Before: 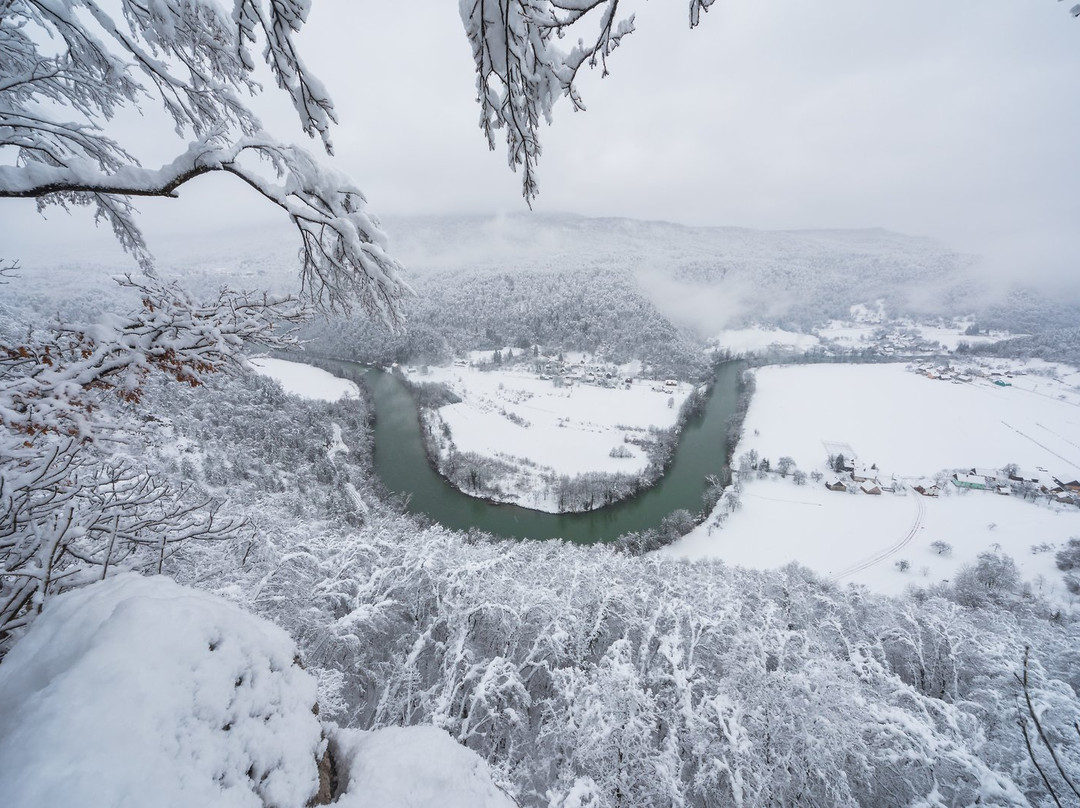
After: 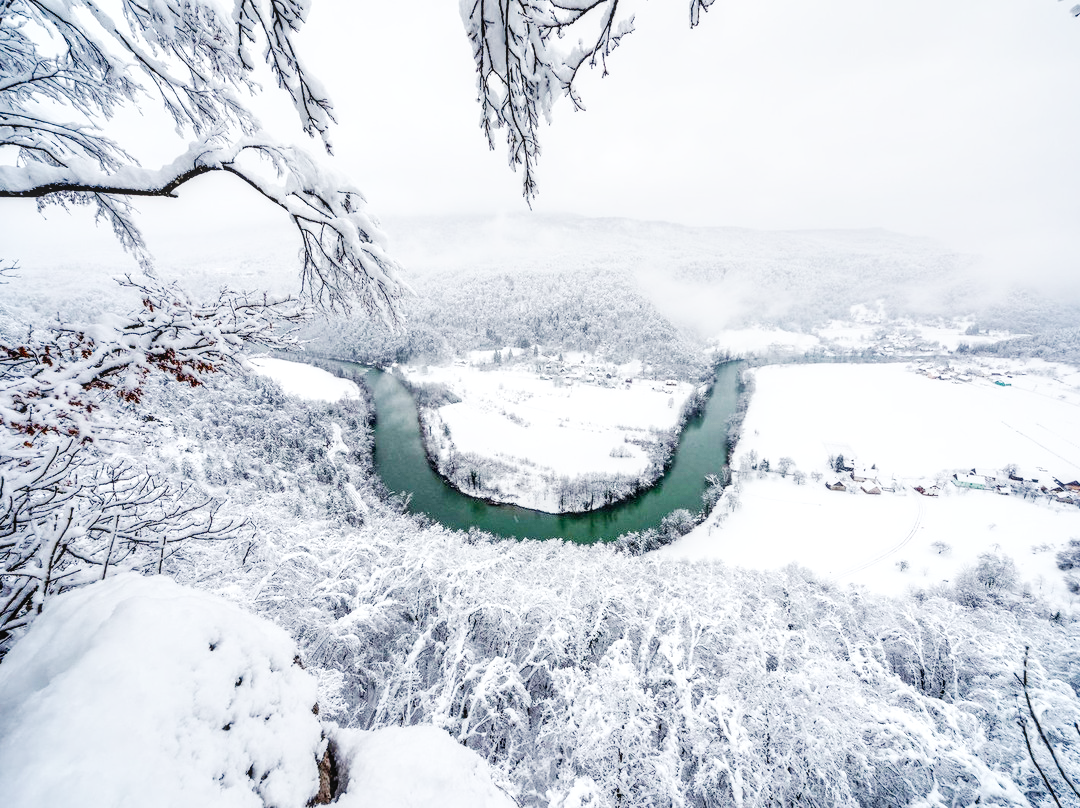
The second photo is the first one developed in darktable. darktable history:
base curve: curves: ch0 [(0, 0) (0.032, 0.025) (0.121, 0.166) (0.206, 0.329) (0.605, 0.79) (1, 1)], preserve colors none
tone curve: curves: ch0 [(0, 0) (0.003, 0.068) (0.011, 0.068) (0.025, 0.068) (0.044, 0.068) (0.069, 0.072) (0.1, 0.072) (0.136, 0.077) (0.177, 0.095) (0.224, 0.126) (0.277, 0.2) (0.335, 0.3) (0.399, 0.407) (0.468, 0.52) (0.543, 0.624) (0.623, 0.721) (0.709, 0.811) (0.801, 0.88) (0.898, 0.942) (1, 1)], preserve colors none
local contrast: detail 142%
